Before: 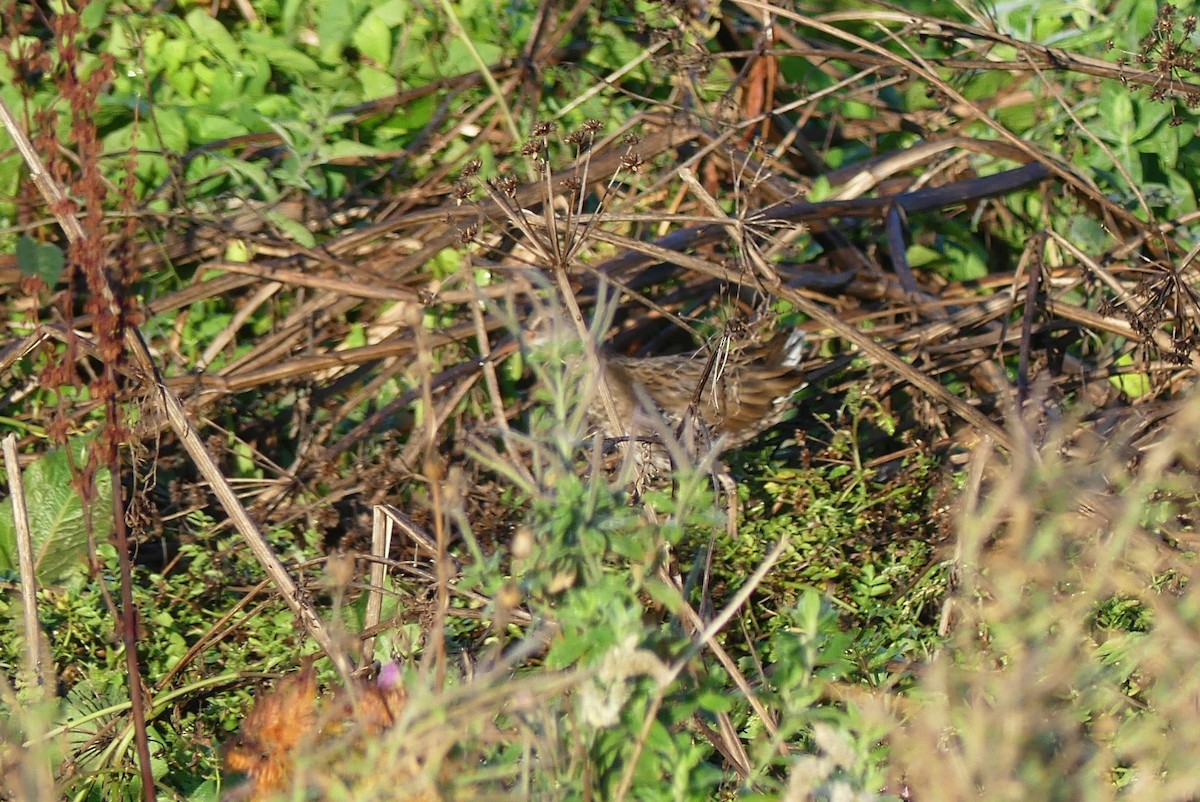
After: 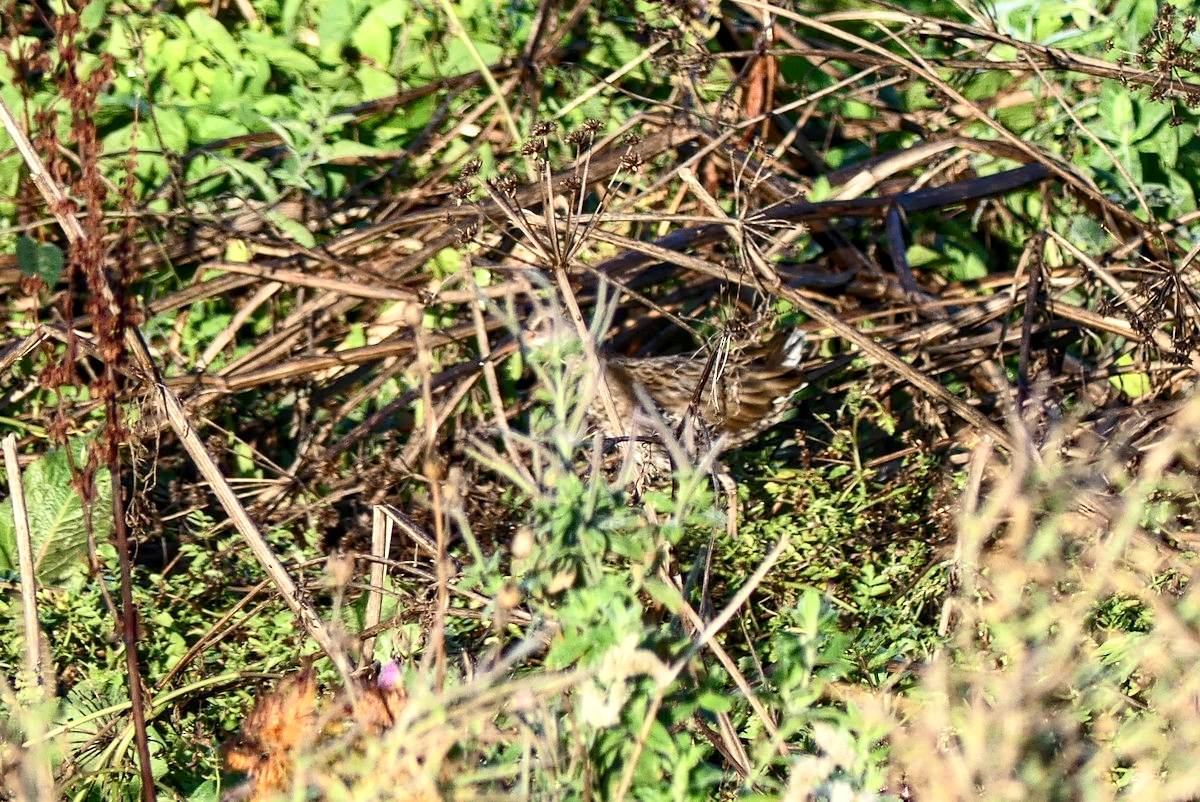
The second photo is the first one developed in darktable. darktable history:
contrast brightness saturation: contrast 0.371, brightness 0.11
local contrast: highlights 94%, shadows 89%, detail 160%, midtone range 0.2
haze removal: compatibility mode true, adaptive false
